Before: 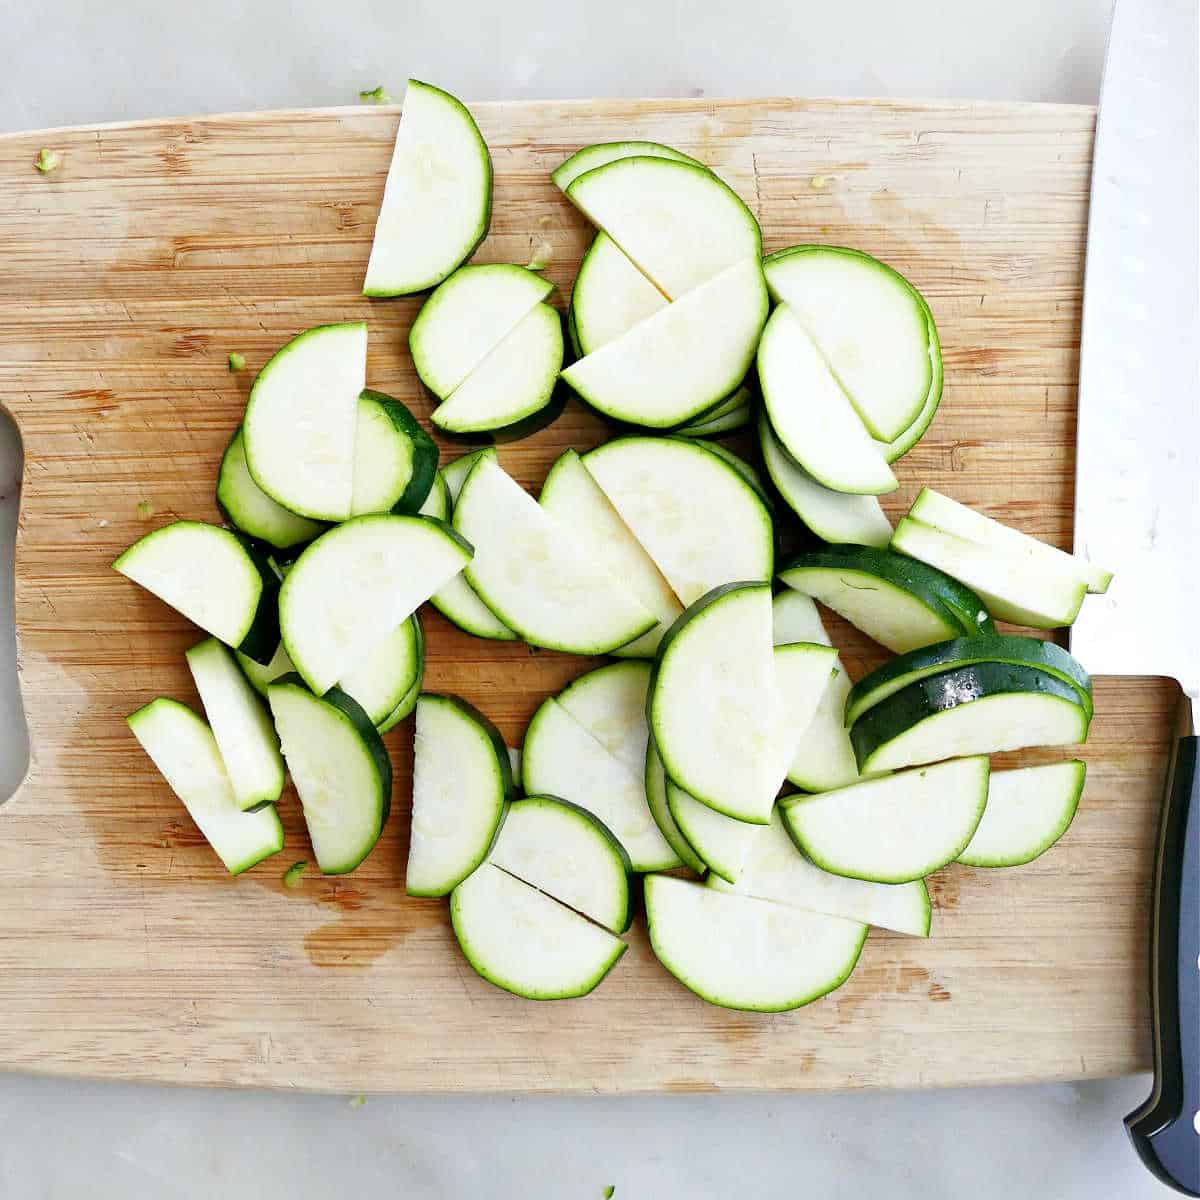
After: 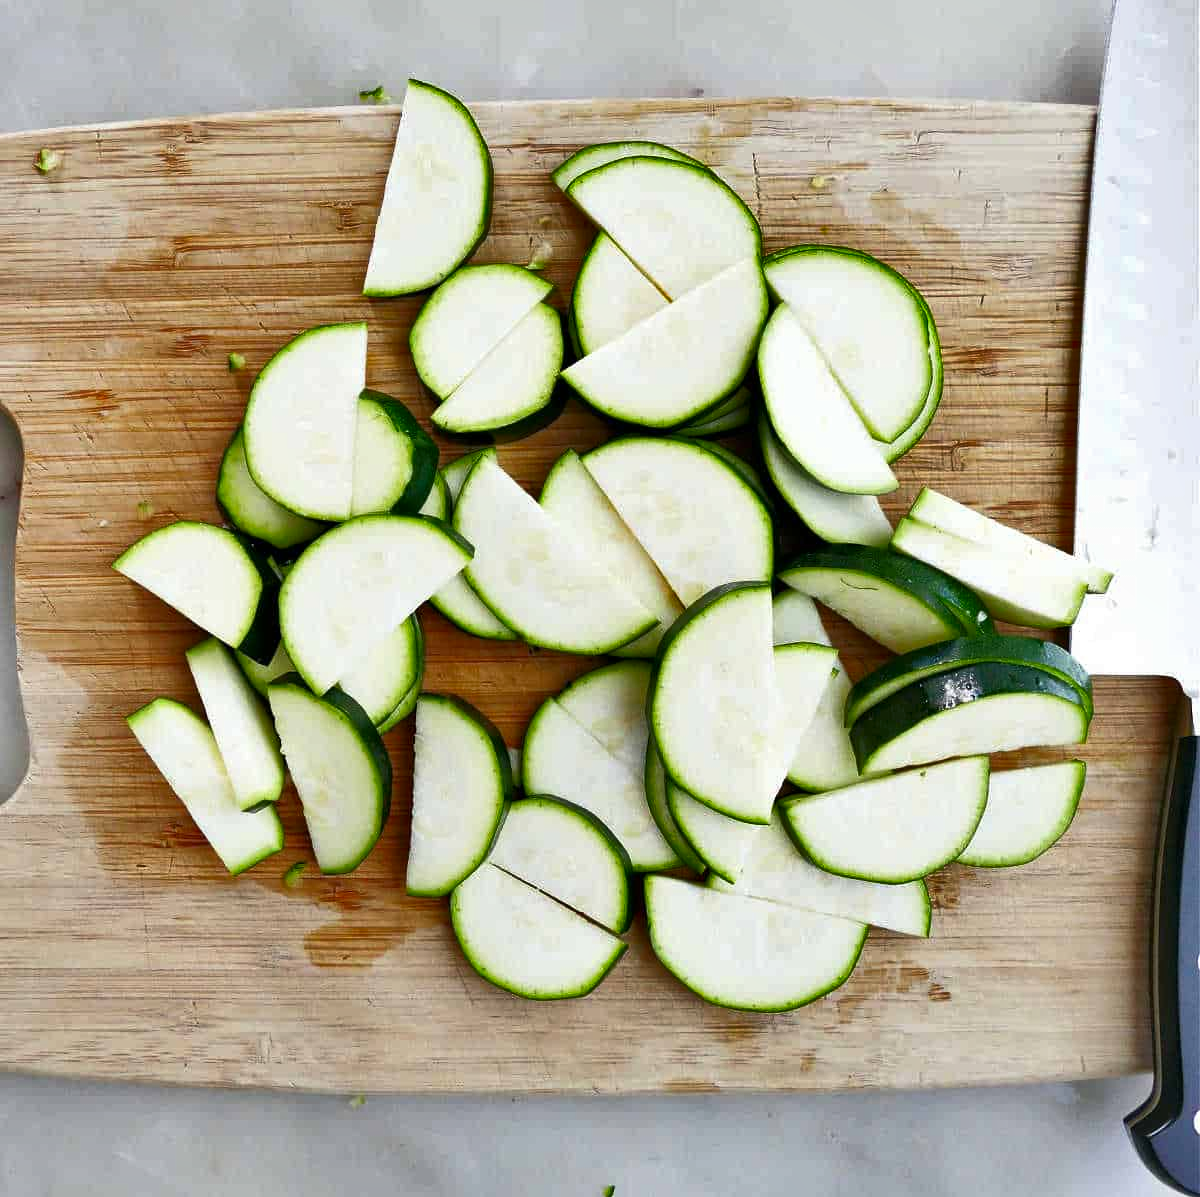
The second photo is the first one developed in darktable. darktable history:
crop: top 0.033%, bottom 0.207%
shadows and highlights: radius 108.79, shadows 23.79, highlights -59.59, low approximation 0.01, soften with gaussian
